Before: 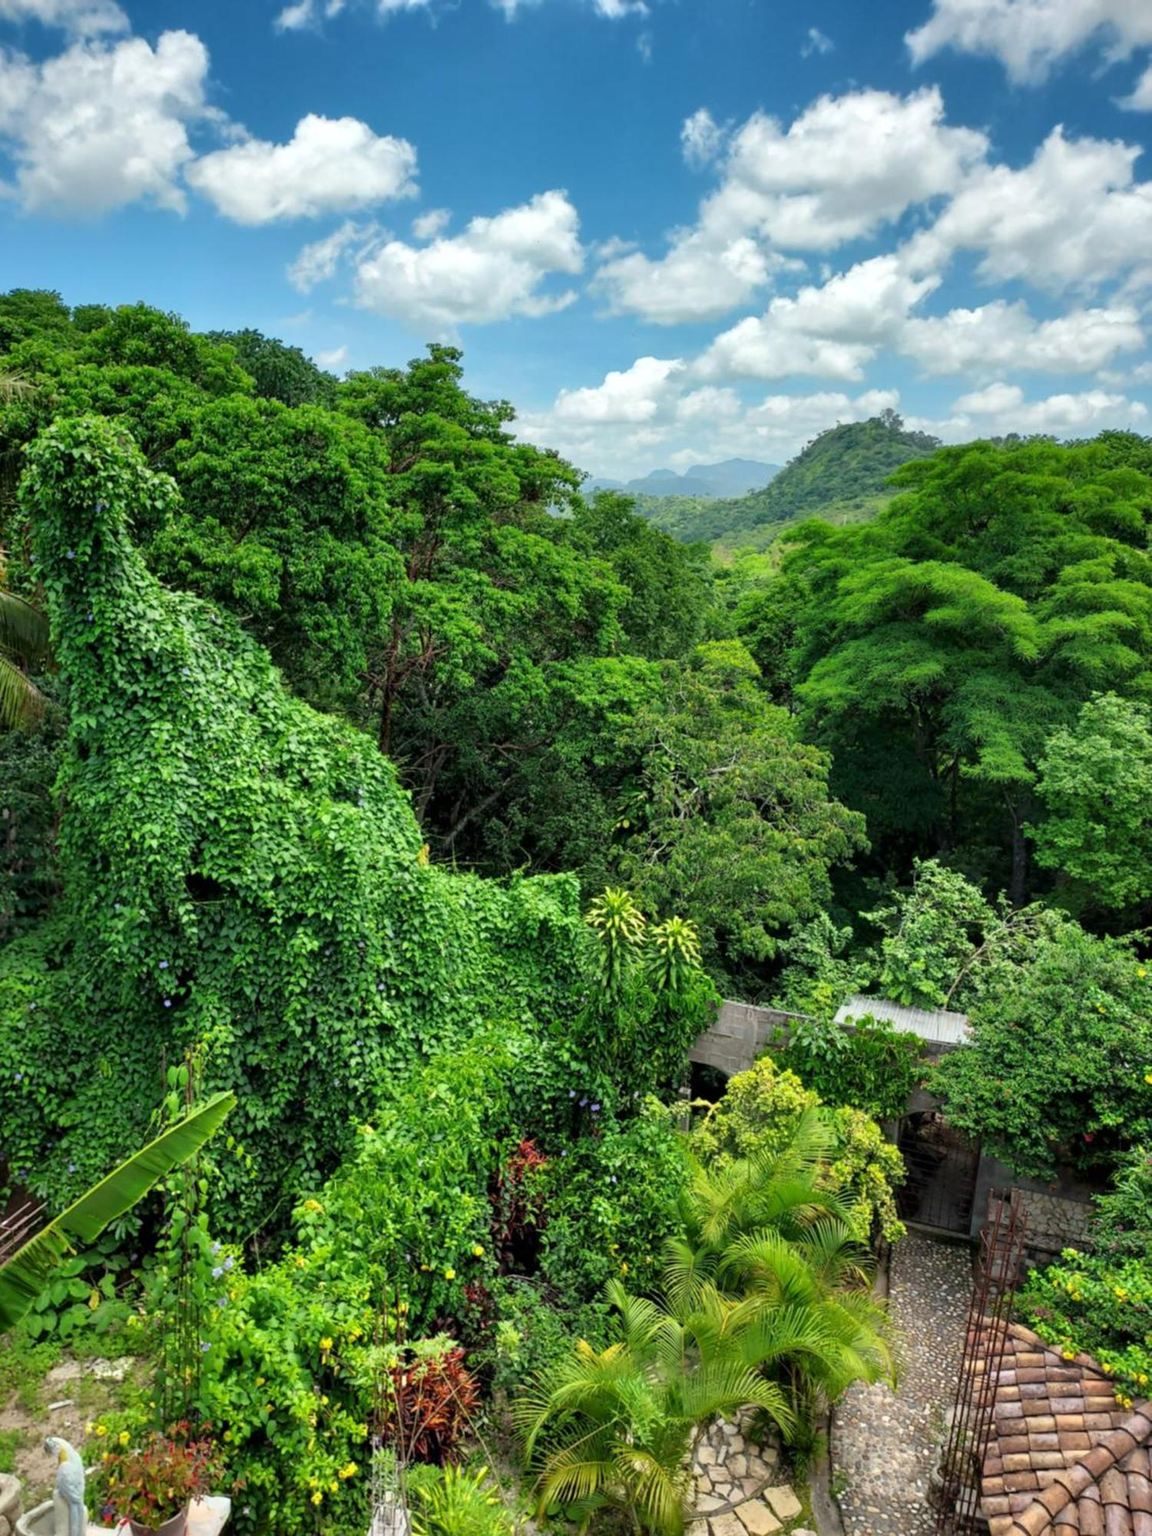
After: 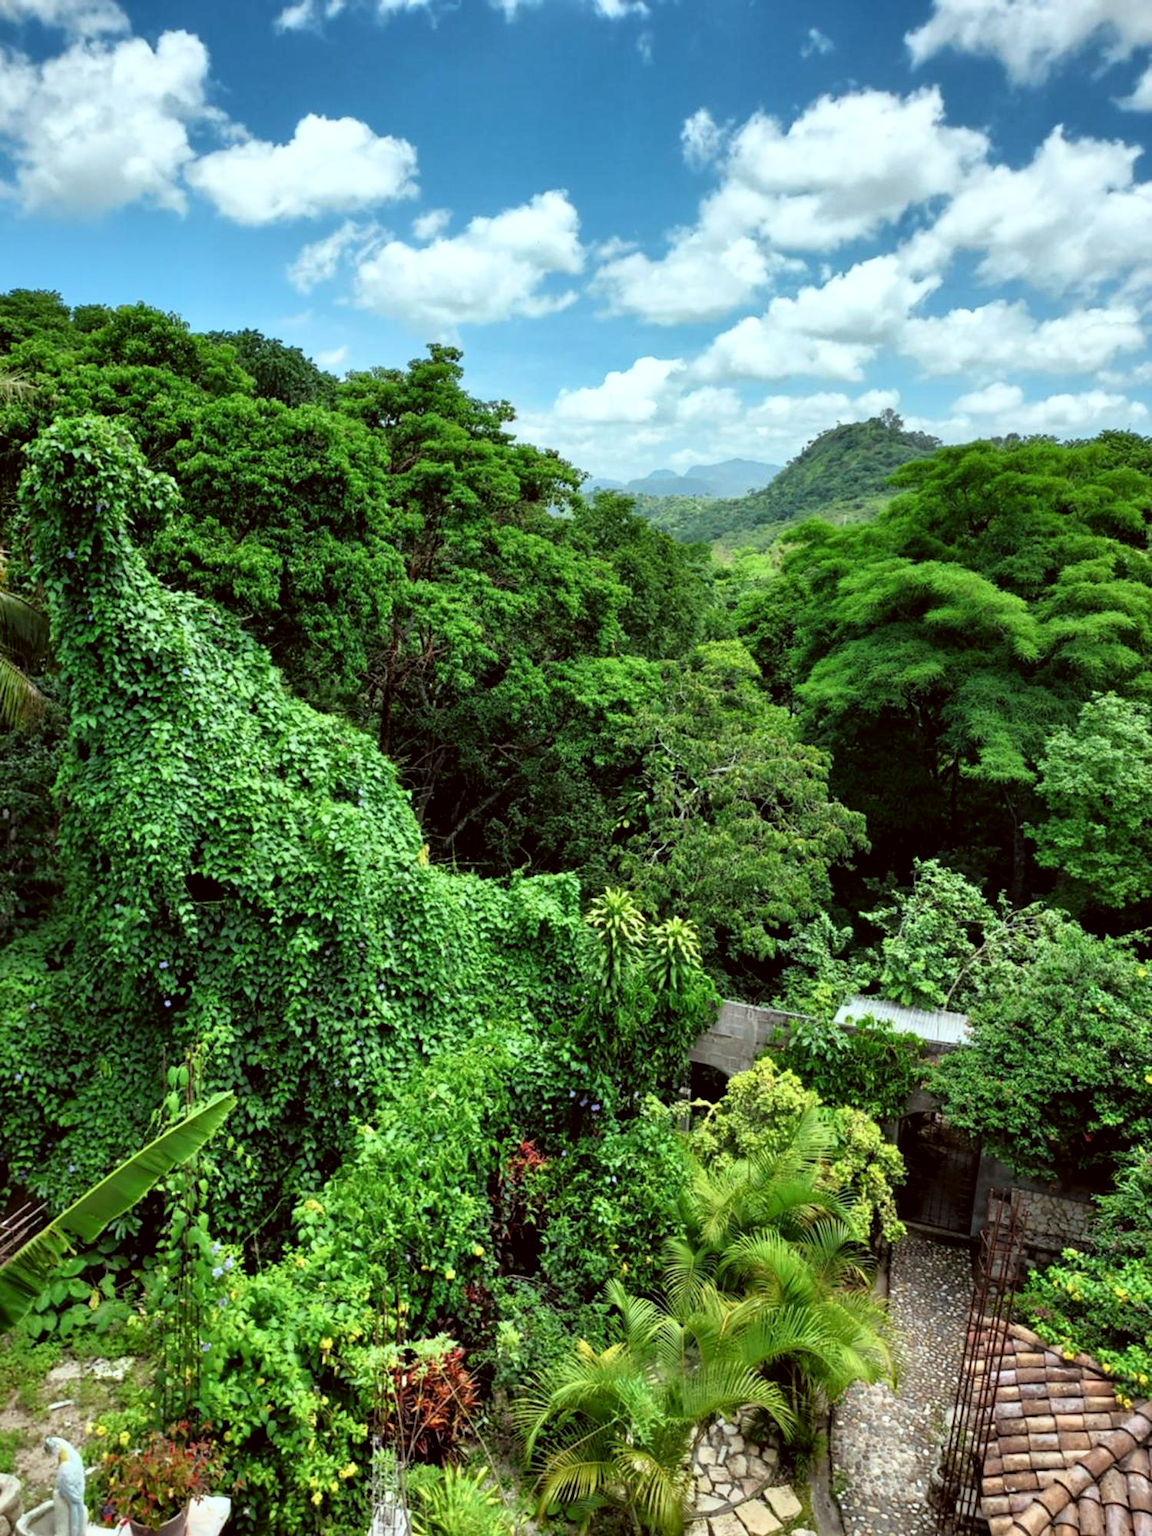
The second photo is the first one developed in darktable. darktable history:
color correction: highlights a* -4.98, highlights b* -3.76, shadows a* 3.83, shadows b* 4.08
filmic rgb: white relative exposure 2.45 EV, hardness 6.33
